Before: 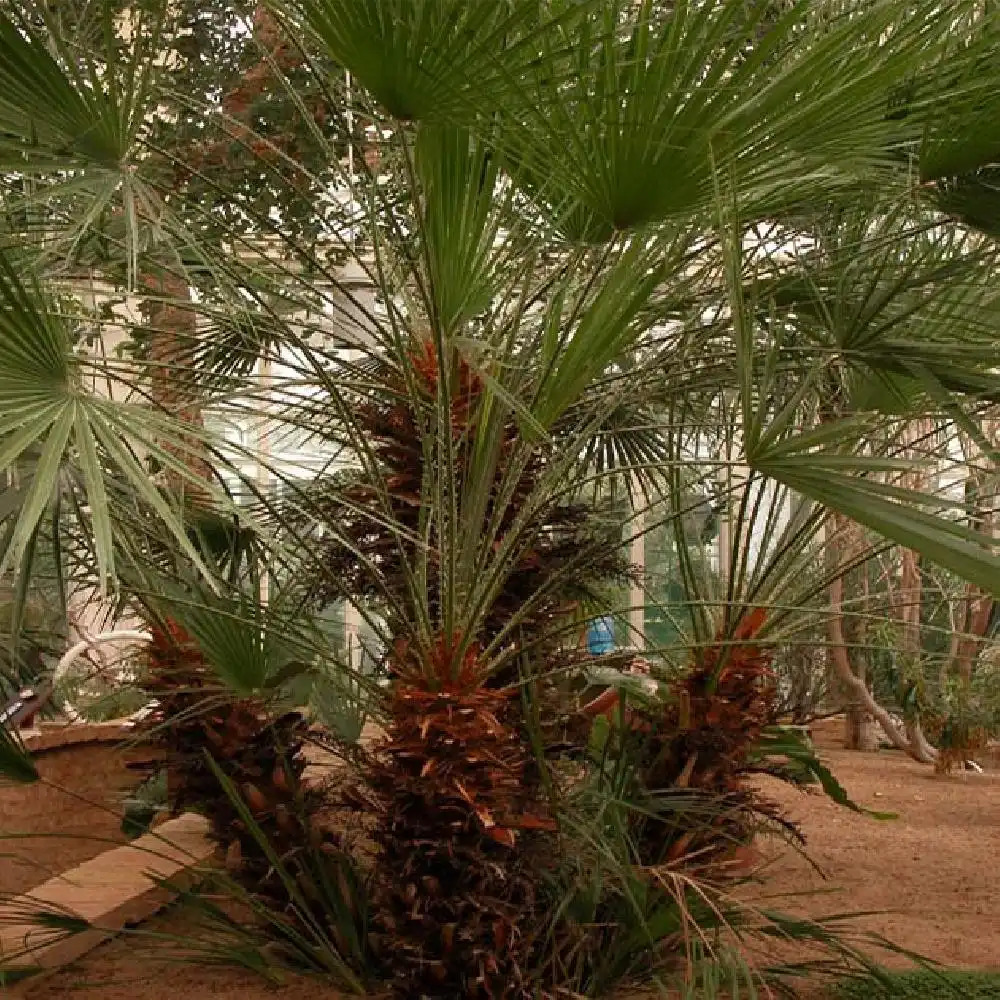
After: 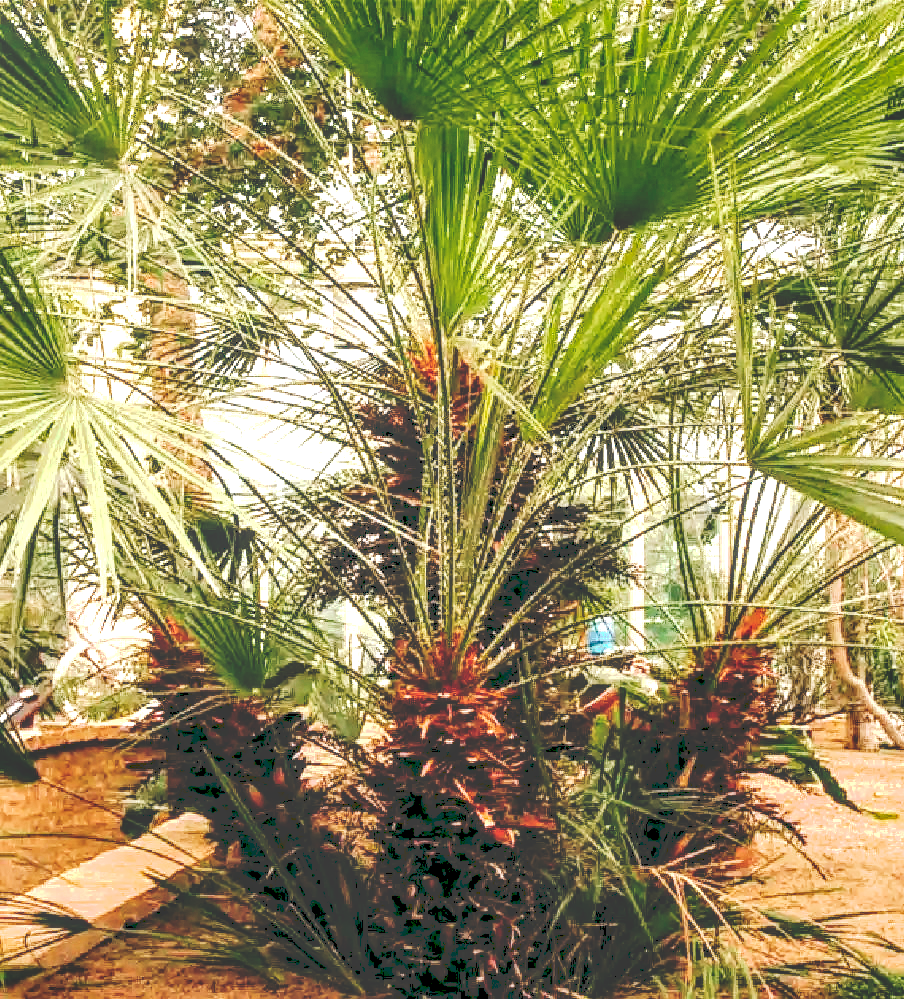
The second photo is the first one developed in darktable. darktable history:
levels: levels [0, 0.476, 0.951]
color balance rgb: global offset › luminance -0.327%, global offset › chroma 0.115%, global offset › hue 162.27°, linear chroma grading › global chroma 7.527%, perceptual saturation grading › global saturation 0.277%, global vibrance 20%
crop: right 9.507%, bottom 0.02%
exposure: black level correction 0, exposure 1.289 EV, compensate exposure bias true, compensate highlight preservation false
local contrast: highlights 34%, detail 135%
tone curve: curves: ch0 [(0, 0) (0.003, 0.232) (0.011, 0.232) (0.025, 0.232) (0.044, 0.233) (0.069, 0.234) (0.1, 0.237) (0.136, 0.247) (0.177, 0.258) (0.224, 0.283) (0.277, 0.332) (0.335, 0.401) (0.399, 0.483) (0.468, 0.56) (0.543, 0.637) (0.623, 0.706) (0.709, 0.764) (0.801, 0.816) (0.898, 0.859) (1, 1)], preserve colors none
tone equalizer: -8 EV -0.76 EV, -7 EV -0.679 EV, -6 EV -0.611 EV, -5 EV -0.422 EV, -3 EV 0.387 EV, -2 EV 0.6 EV, -1 EV 0.692 EV, +0 EV 0.764 EV, edges refinement/feathering 500, mask exposure compensation -1.57 EV, preserve details no
